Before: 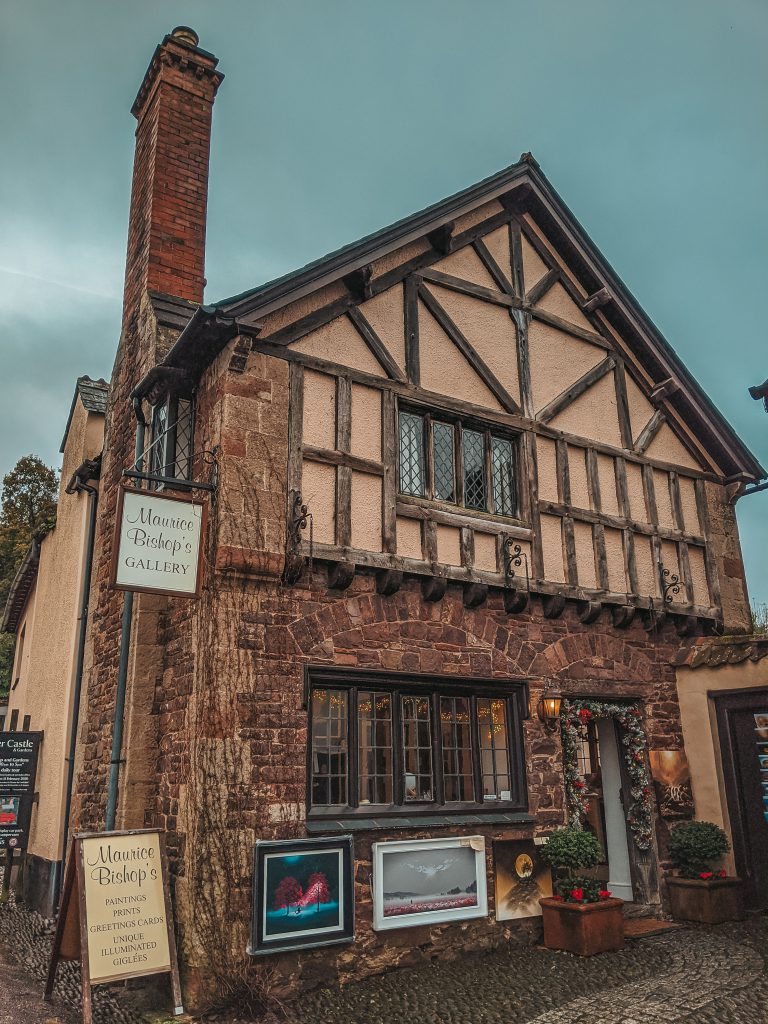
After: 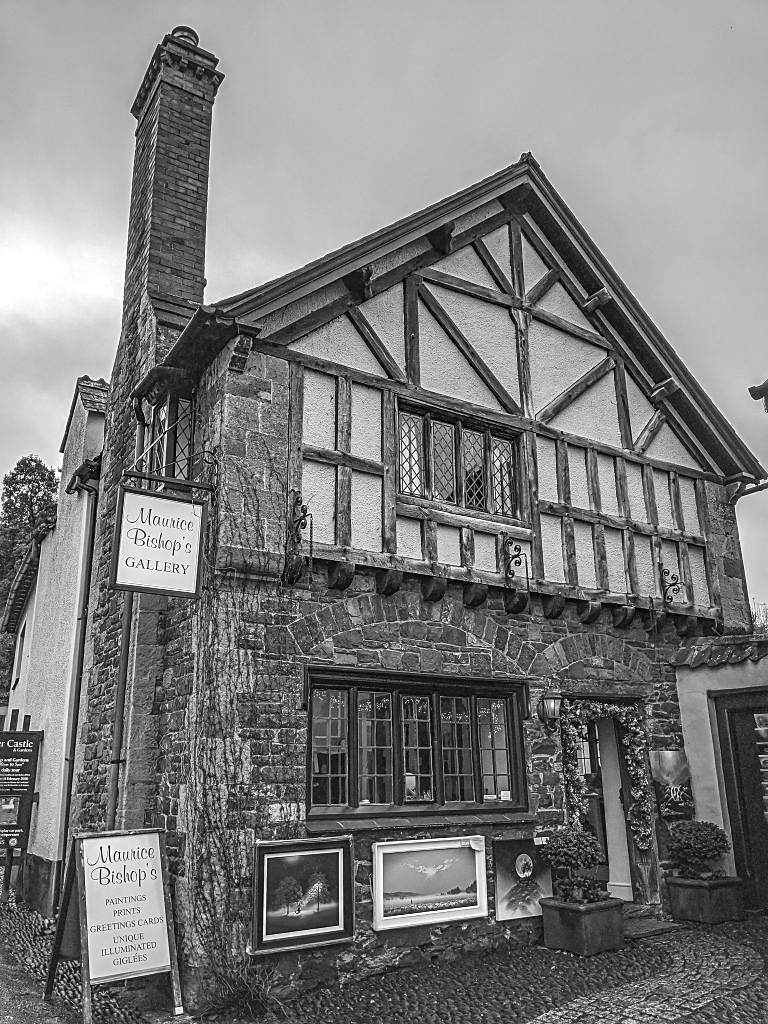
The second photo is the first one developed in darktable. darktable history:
exposure: exposure 0.766 EV, compensate highlight preservation false
sharpen: on, module defaults
color calibration: output gray [0.21, 0.42, 0.37, 0], gray › normalize channels true, illuminant same as pipeline (D50), adaptation XYZ, x 0.346, y 0.359, gamut compression 0
